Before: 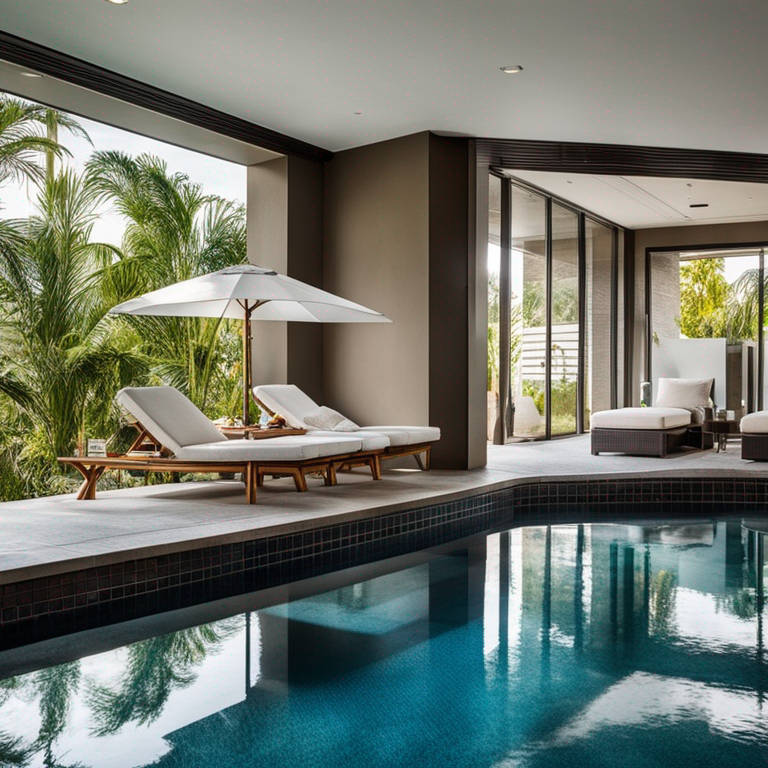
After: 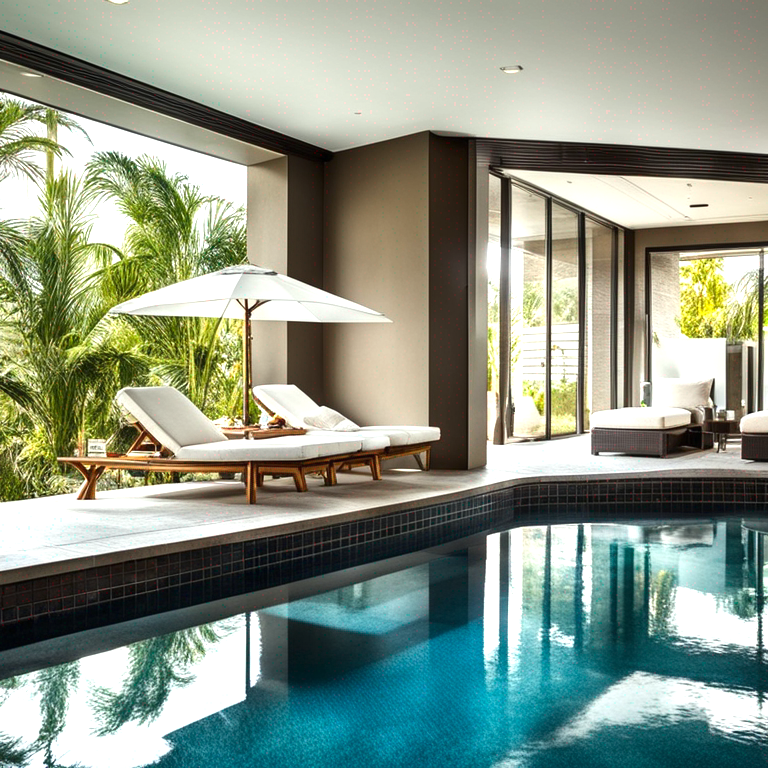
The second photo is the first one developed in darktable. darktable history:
exposure: exposure 0.921 EV, compensate highlight preservation false
color correction: highlights a* -2.68, highlights b* 2.57
contrast brightness saturation: contrast 0.03, brightness -0.04
